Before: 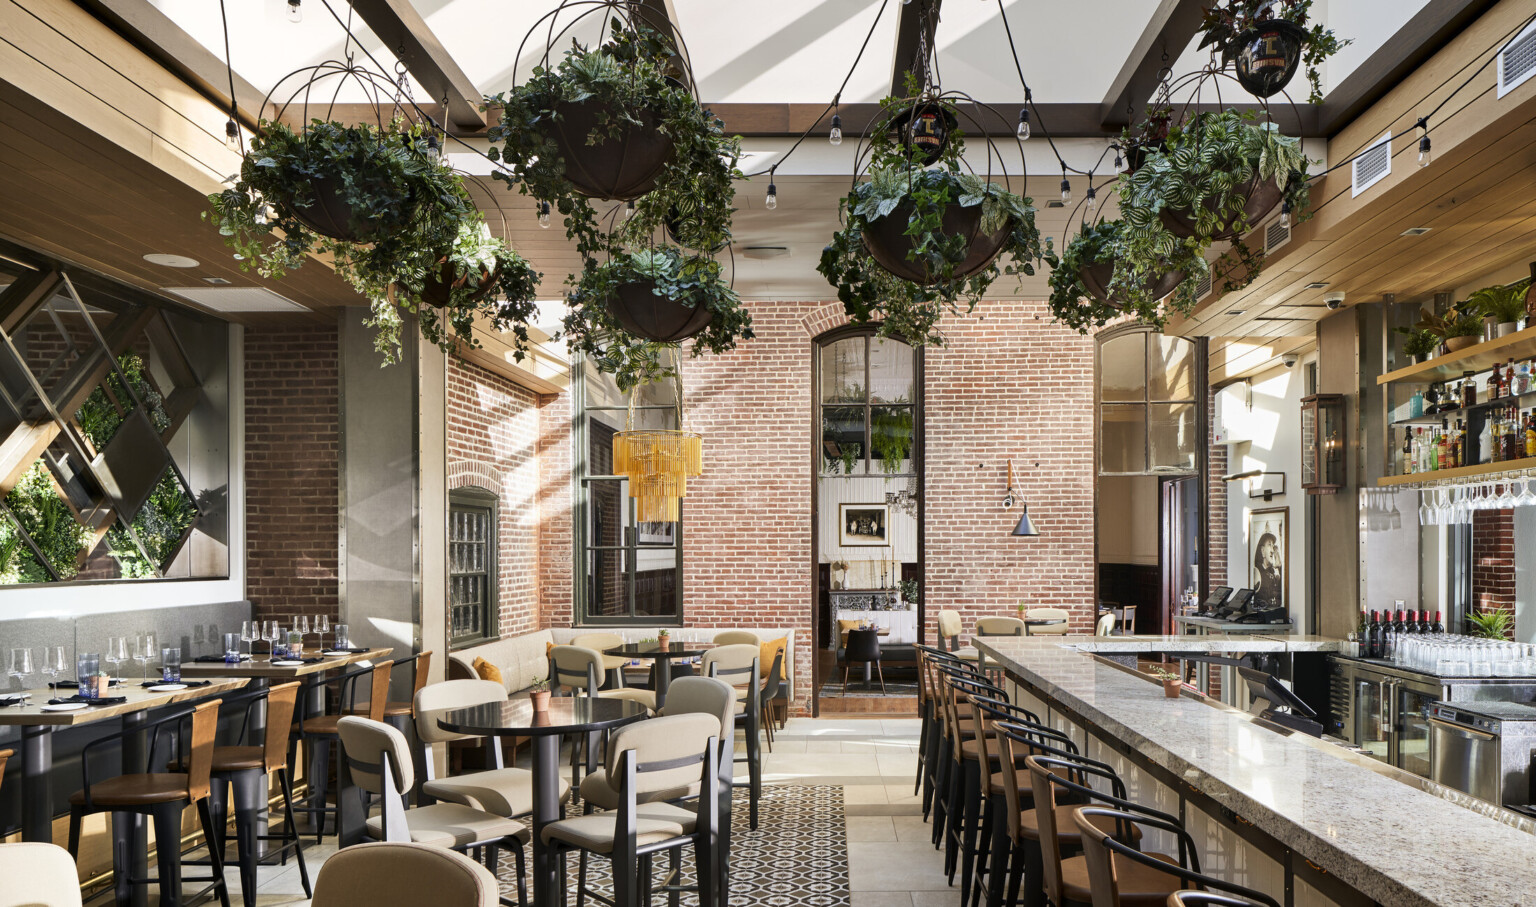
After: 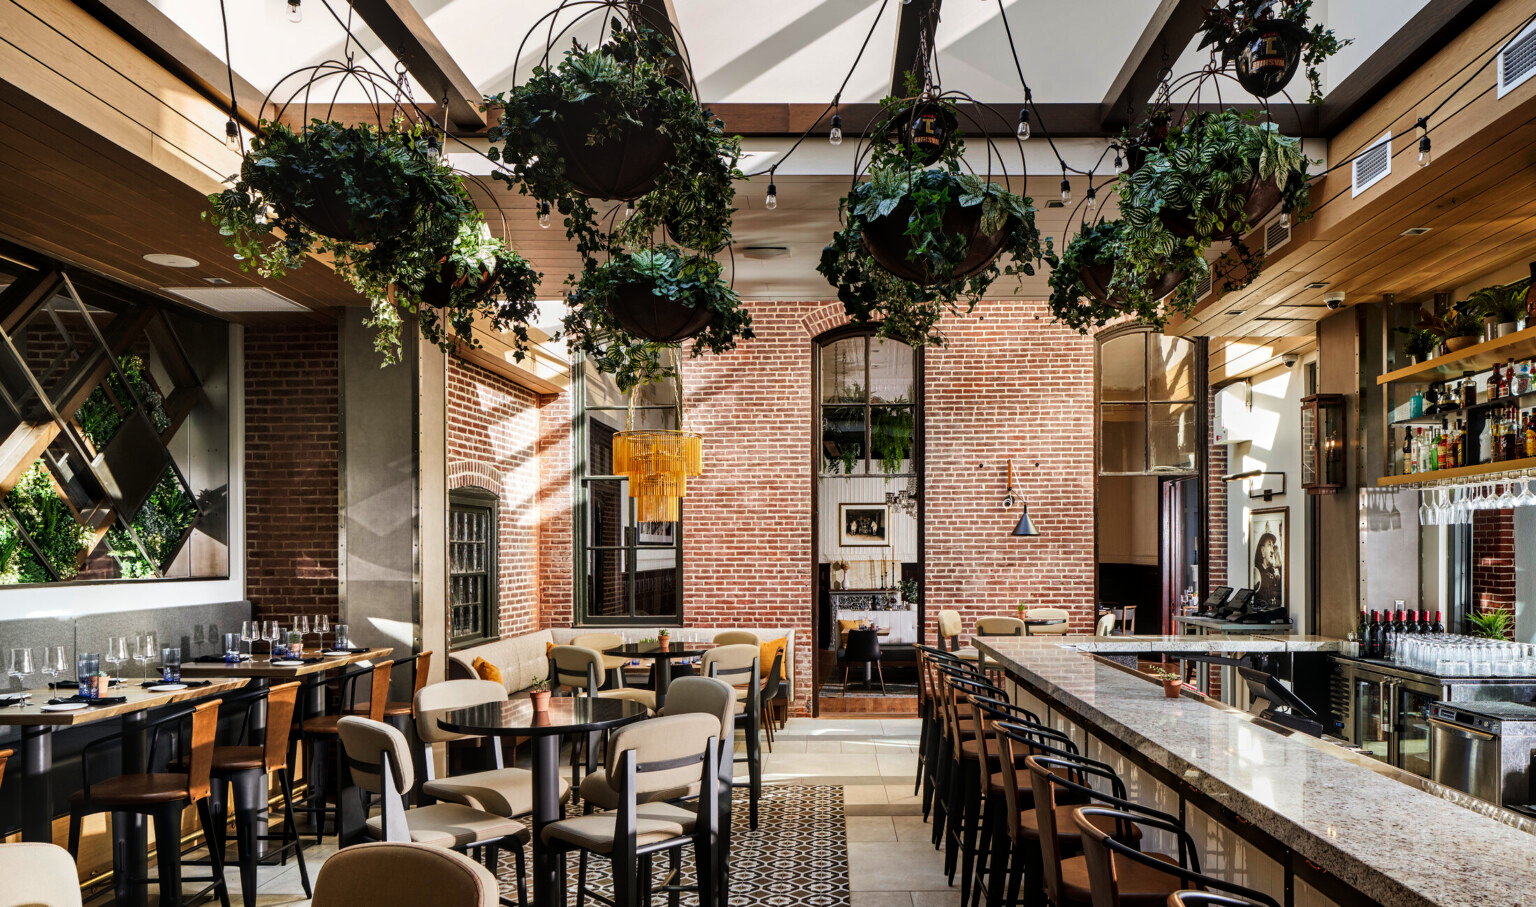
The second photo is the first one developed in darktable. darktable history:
tone curve: curves: ch0 [(0, 0) (0.153, 0.056) (1, 1)], preserve colors none
local contrast: on, module defaults
